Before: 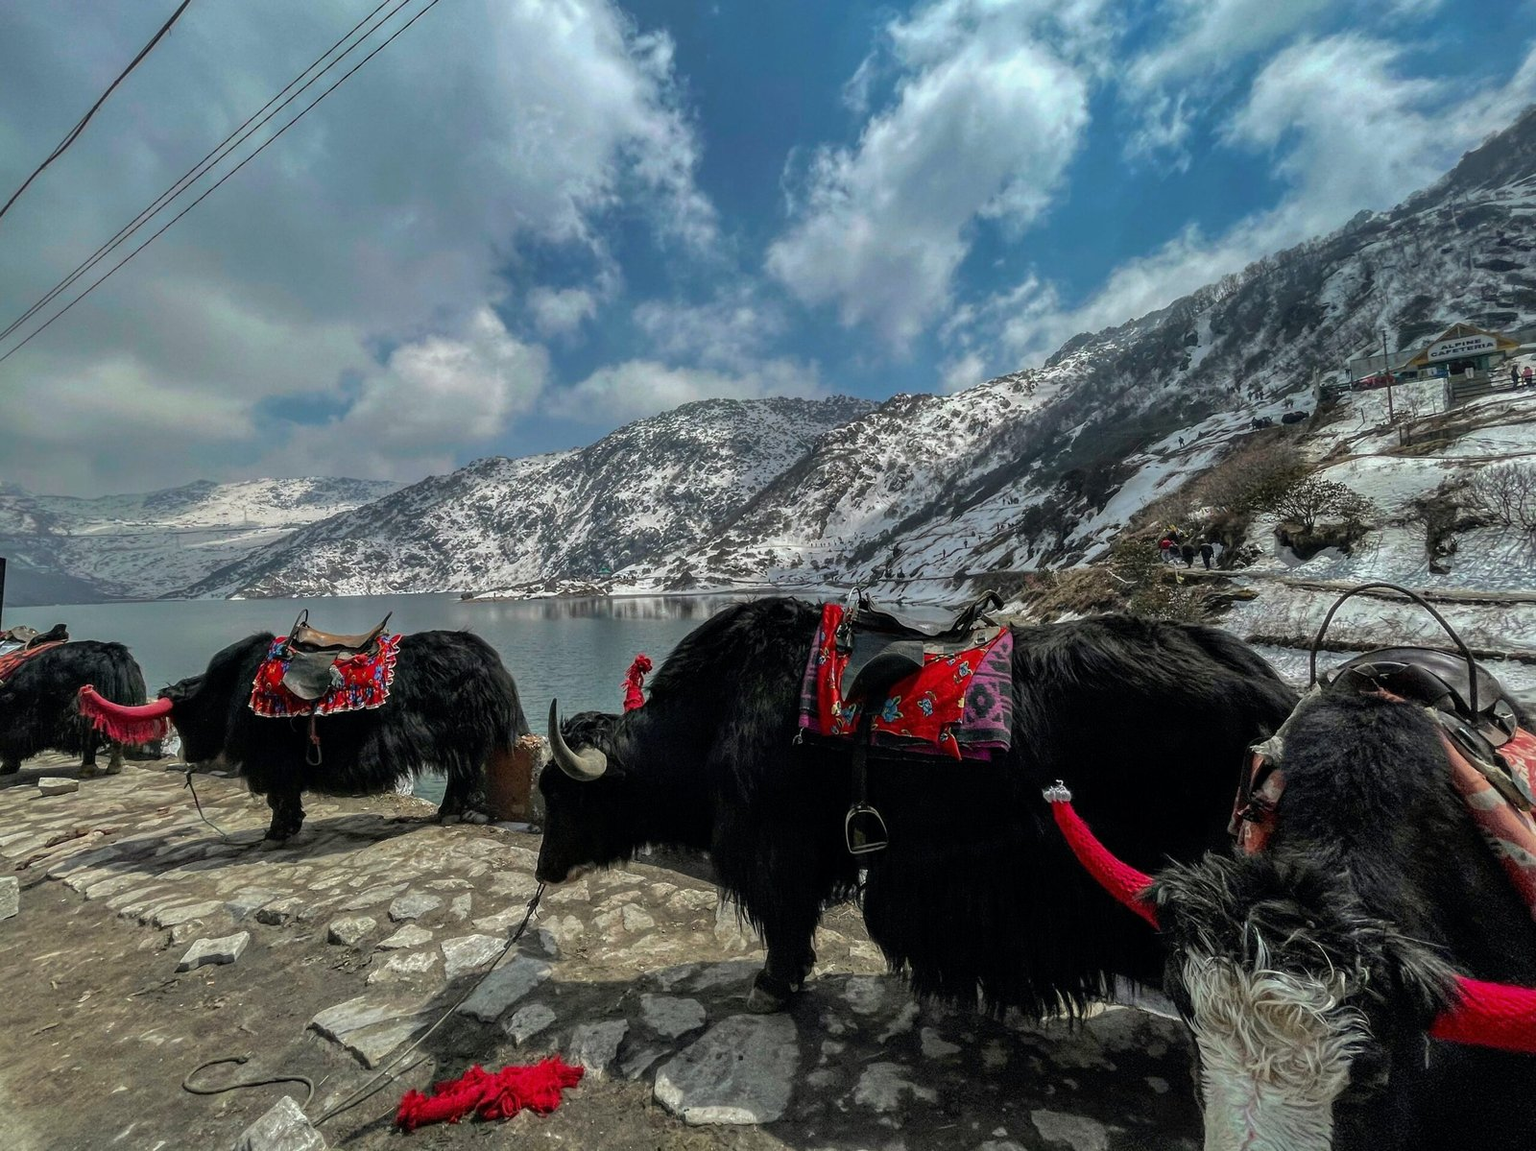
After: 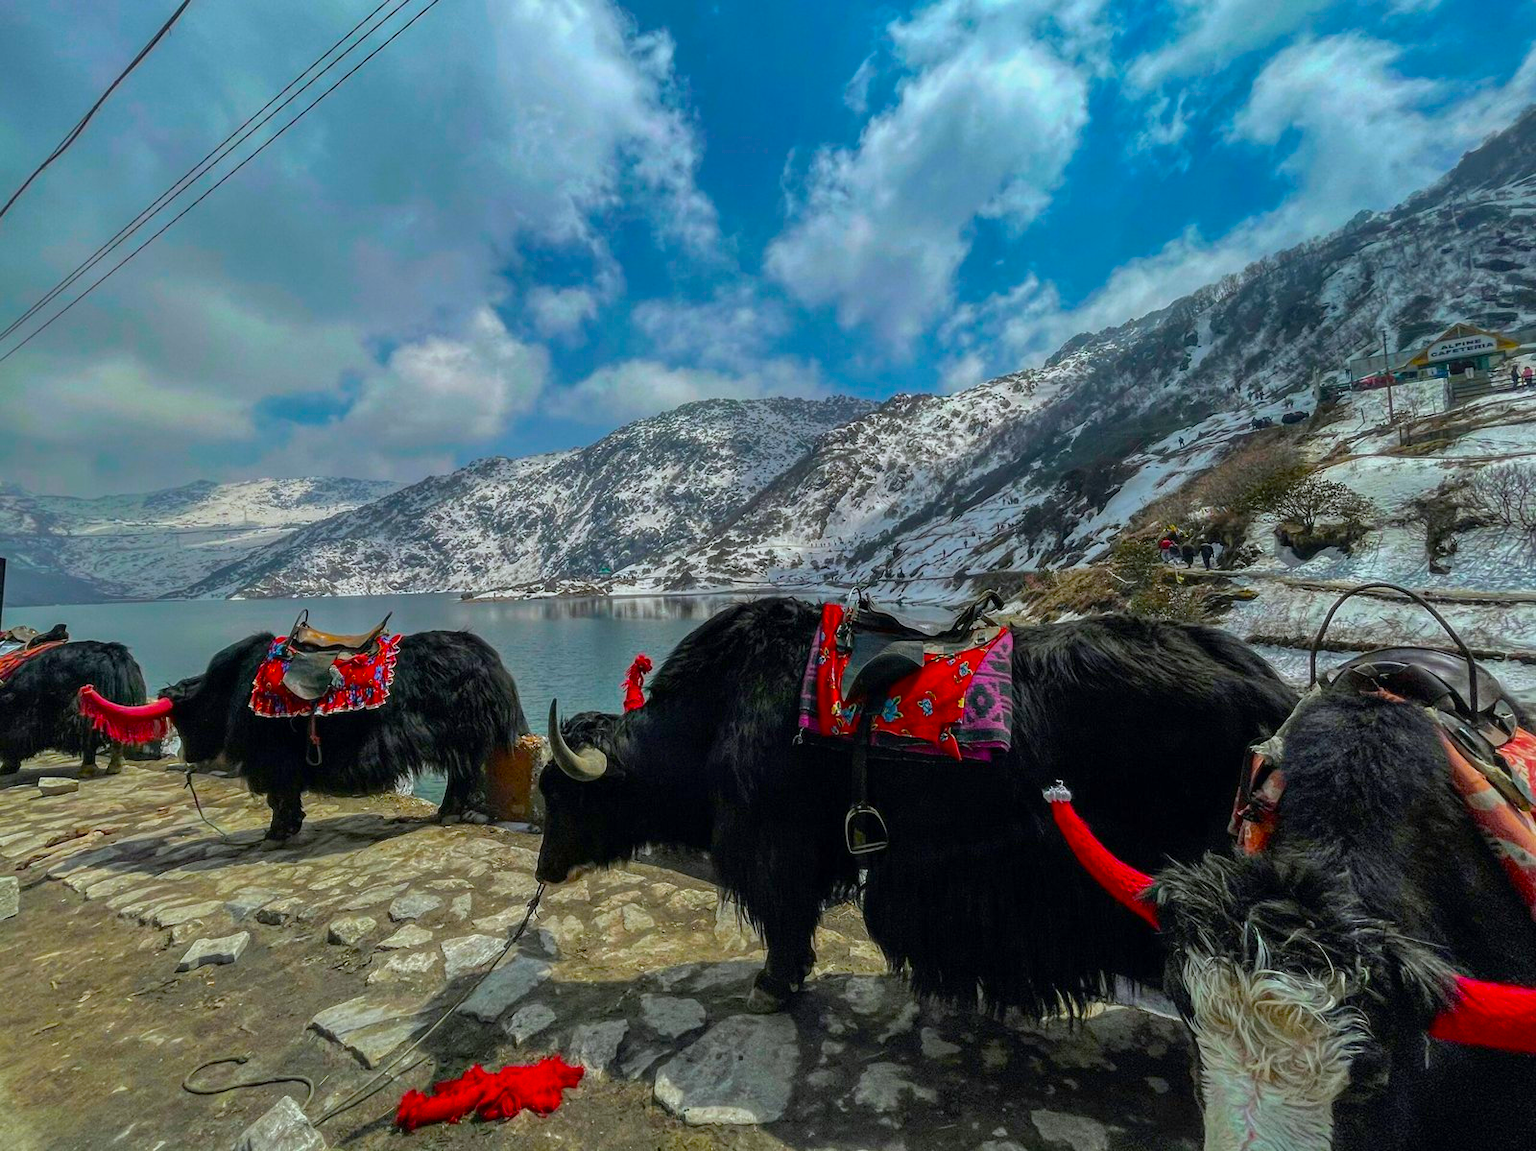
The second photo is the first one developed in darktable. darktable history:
white balance: red 0.982, blue 1.018
color balance: input saturation 134.34%, contrast -10.04%, contrast fulcrum 19.67%, output saturation 133.51%
